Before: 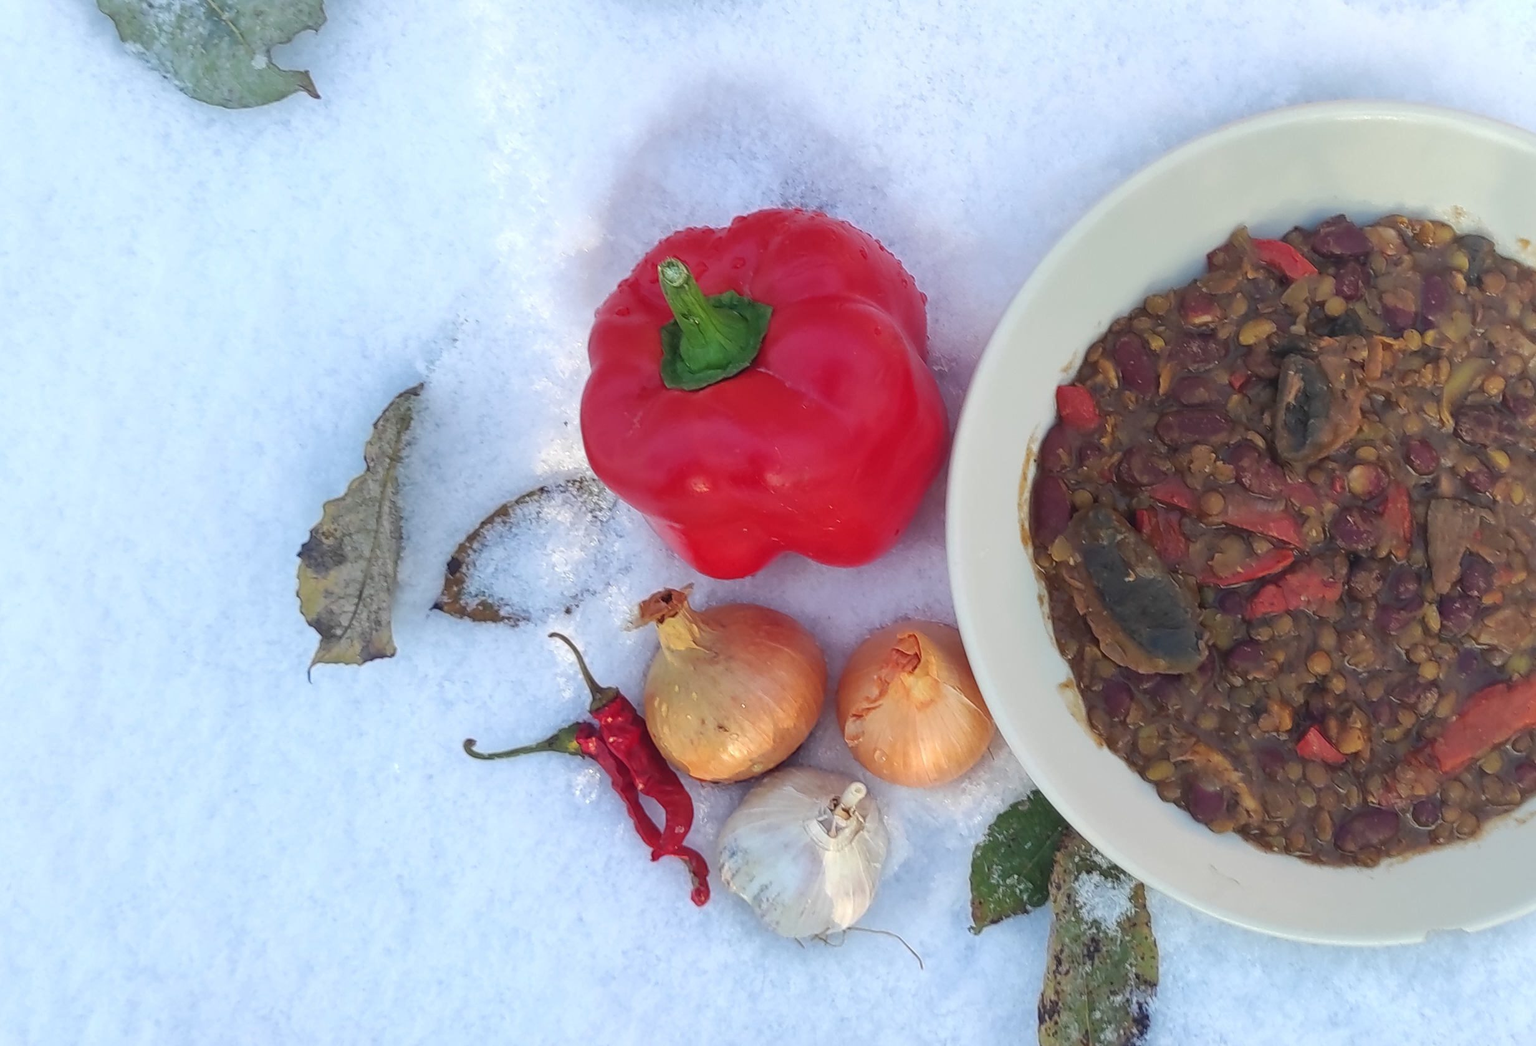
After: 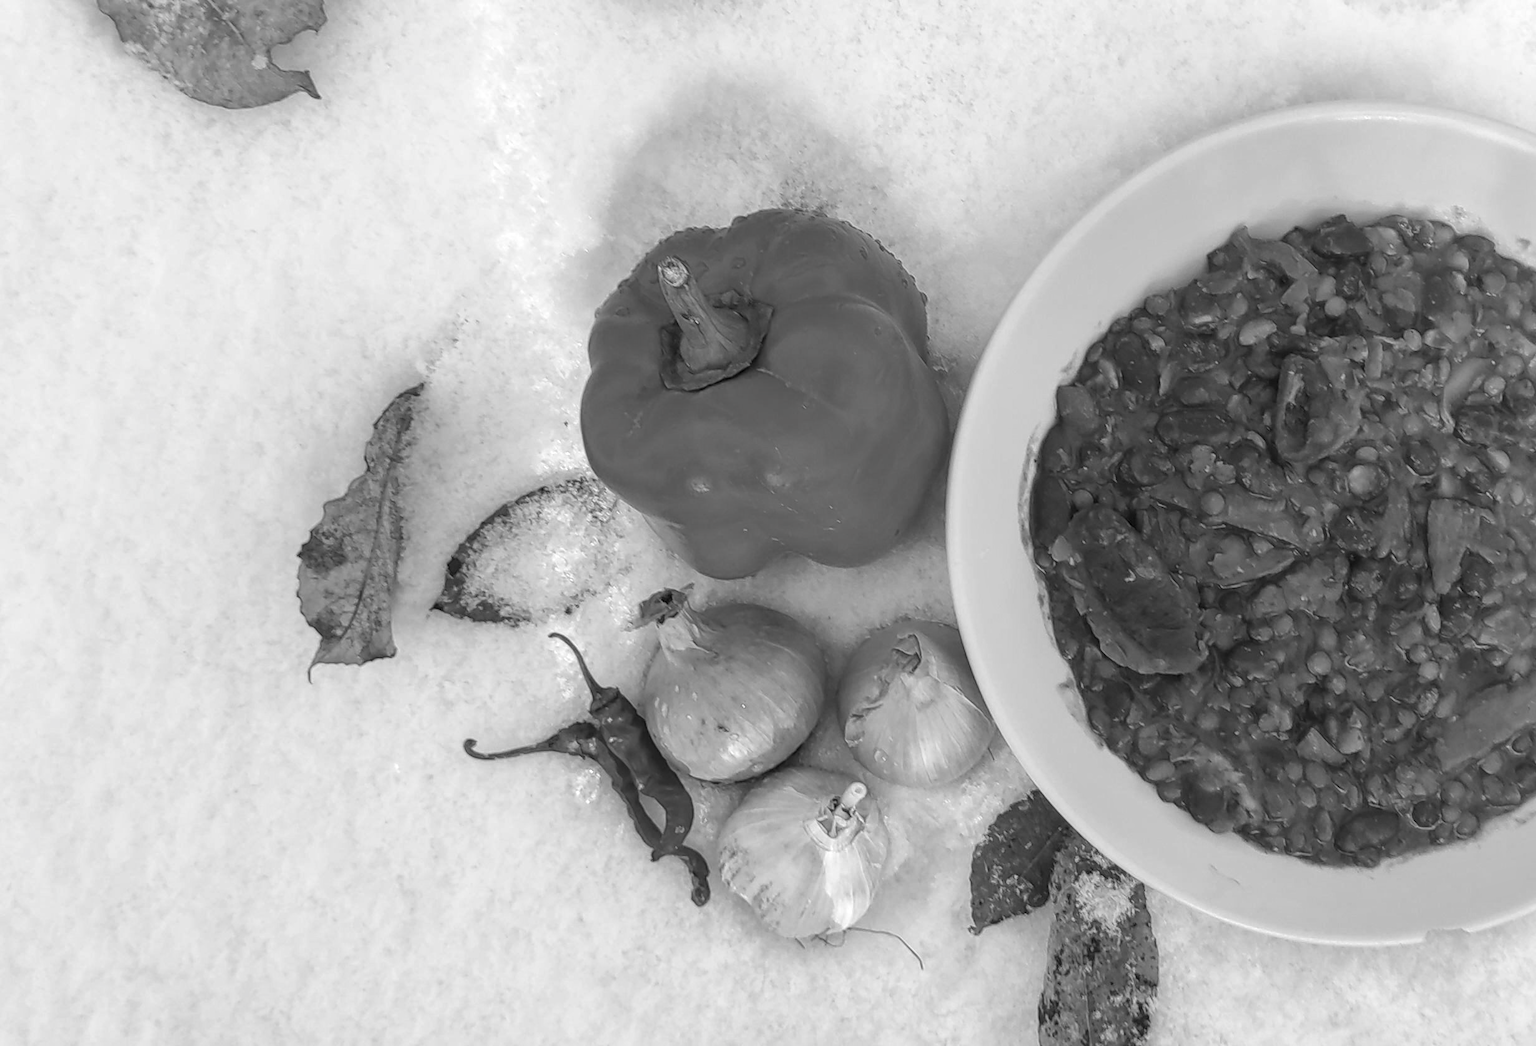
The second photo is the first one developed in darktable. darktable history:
contrast brightness saturation: saturation -0.998
local contrast: on, module defaults
